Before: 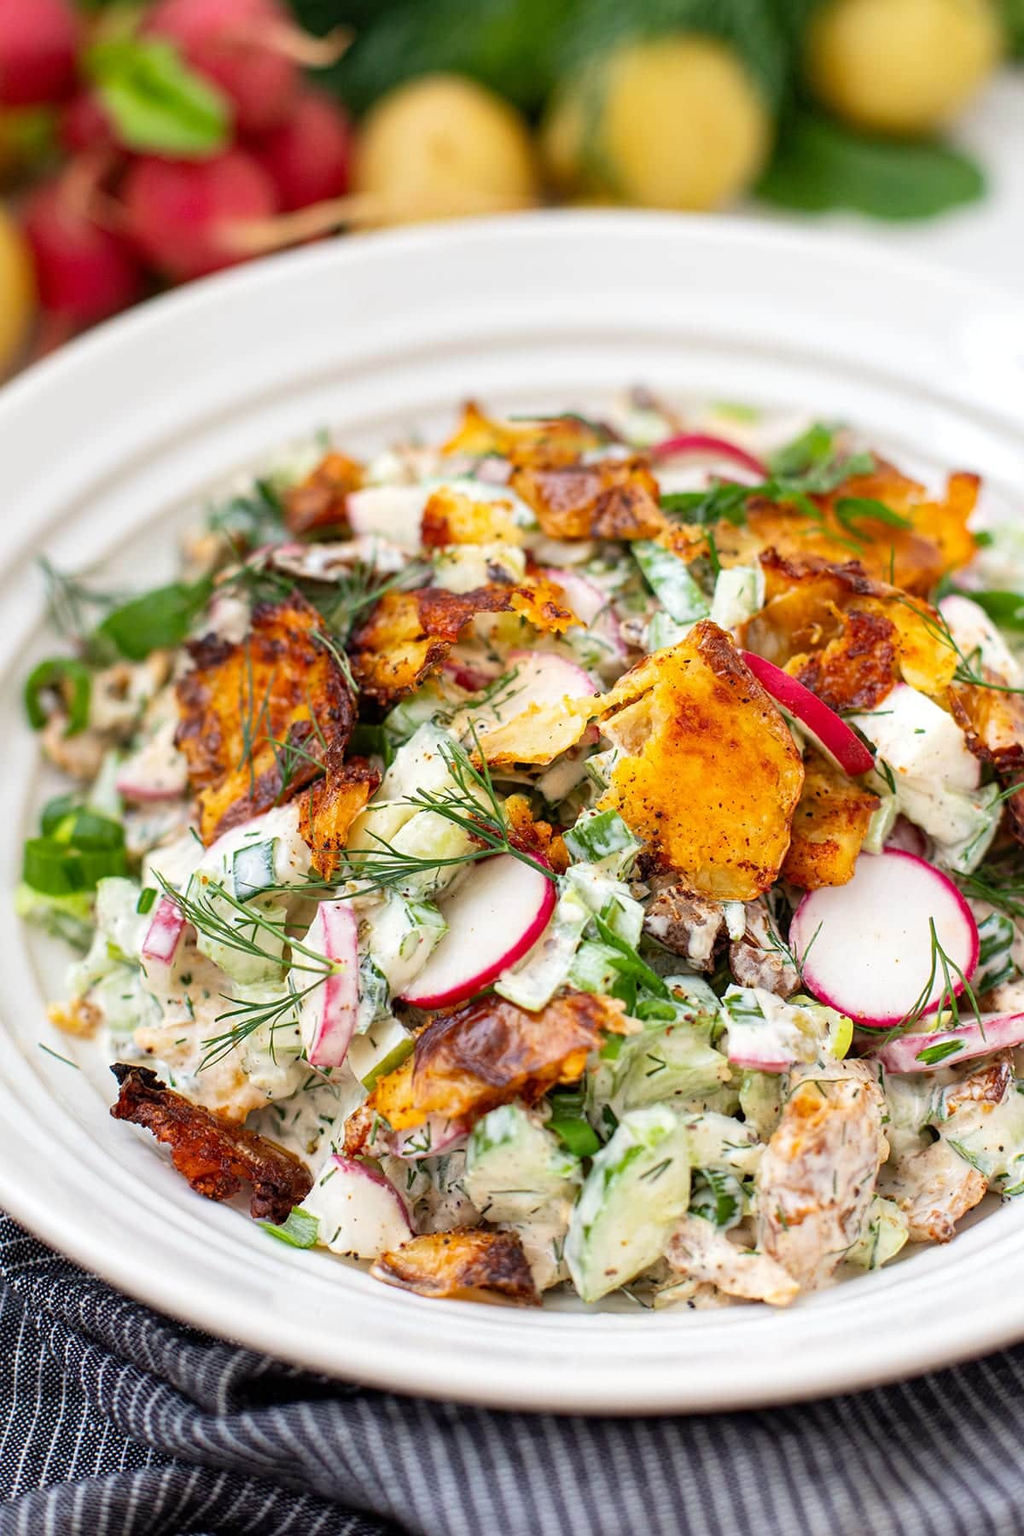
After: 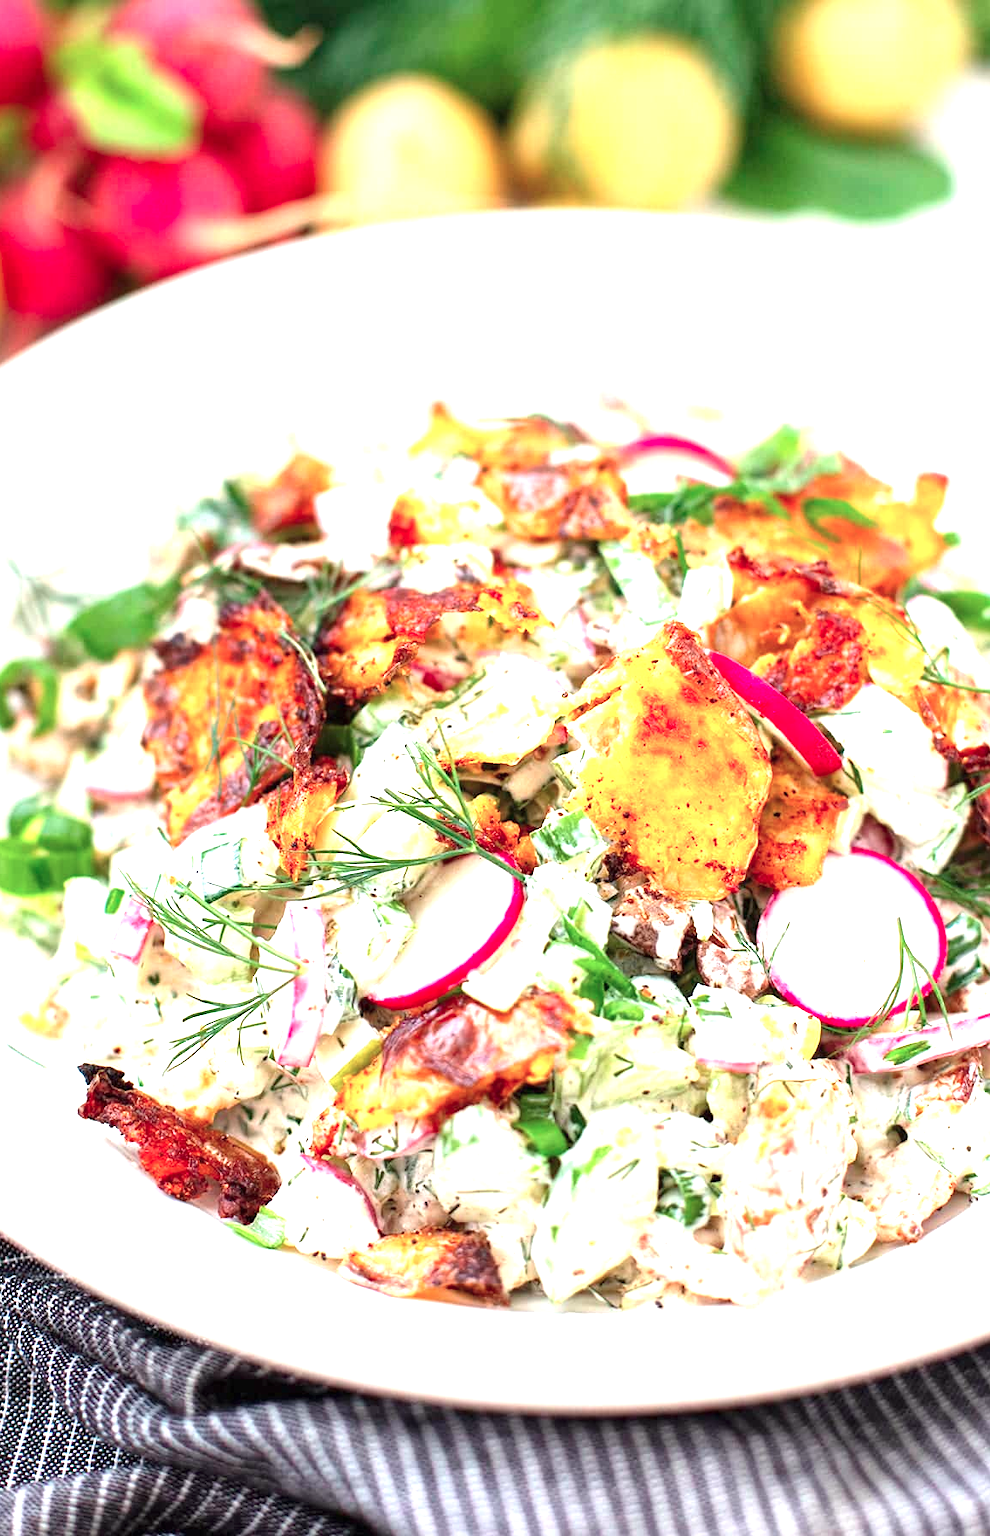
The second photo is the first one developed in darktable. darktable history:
color contrast: blue-yellow contrast 0.7
crop and rotate: left 3.238%
exposure: black level correction 0, exposure 1.379 EV, compensate exposure bias true, compensate highlight preservation false
contrast brightness saturation: contrast 0.04, saturation 0.16
